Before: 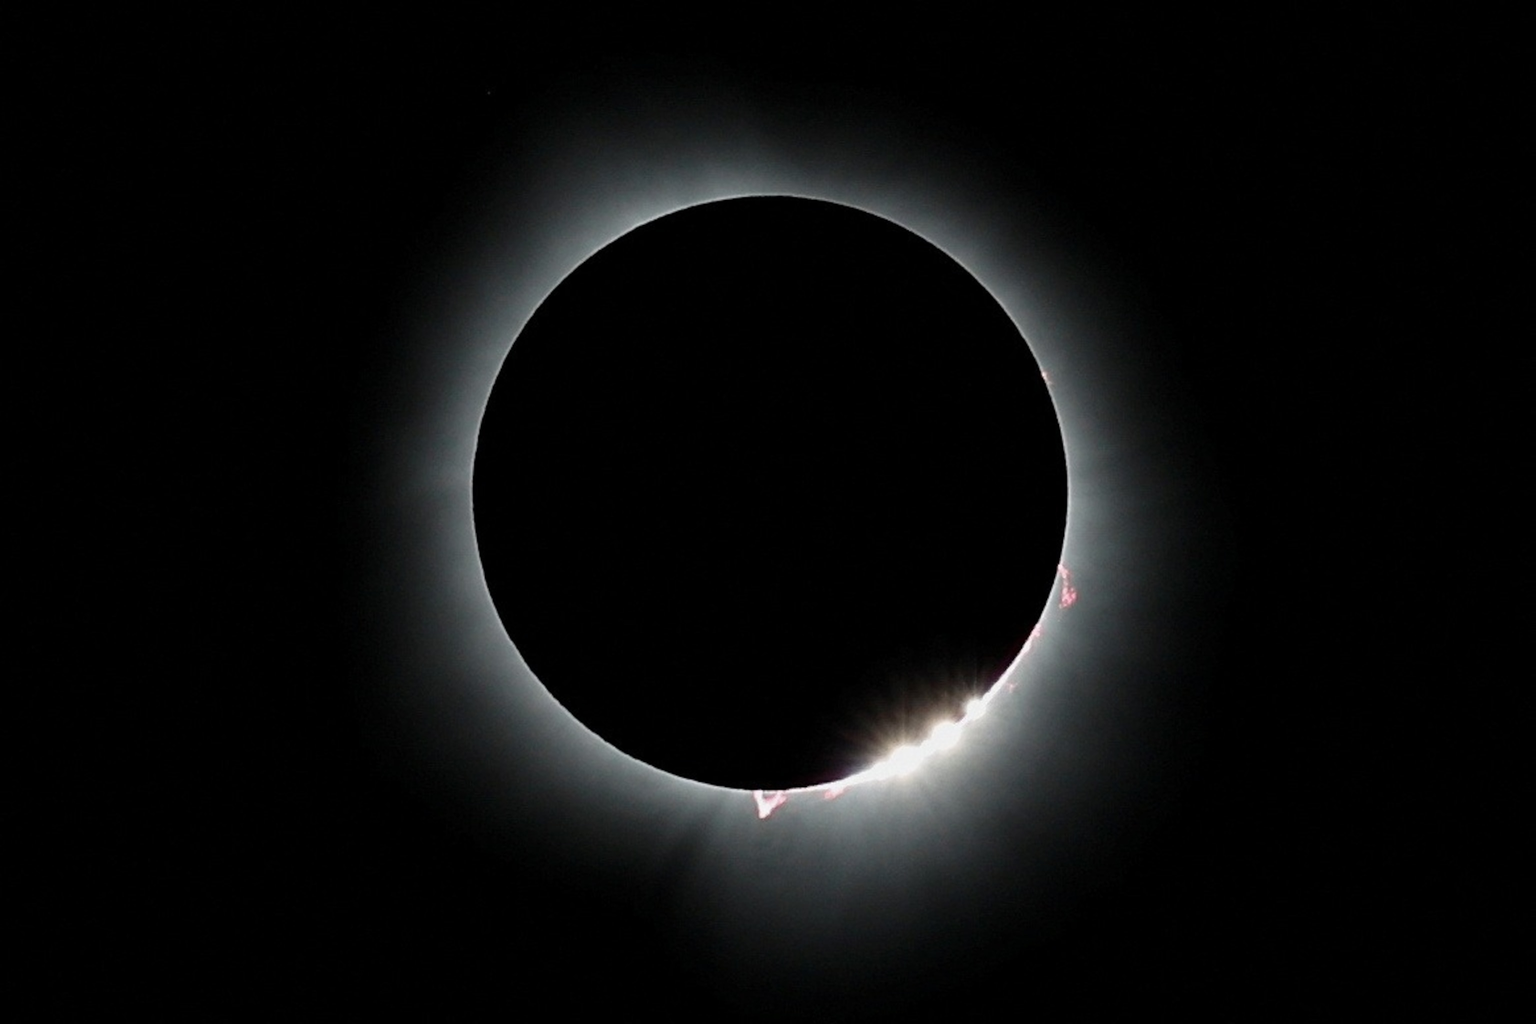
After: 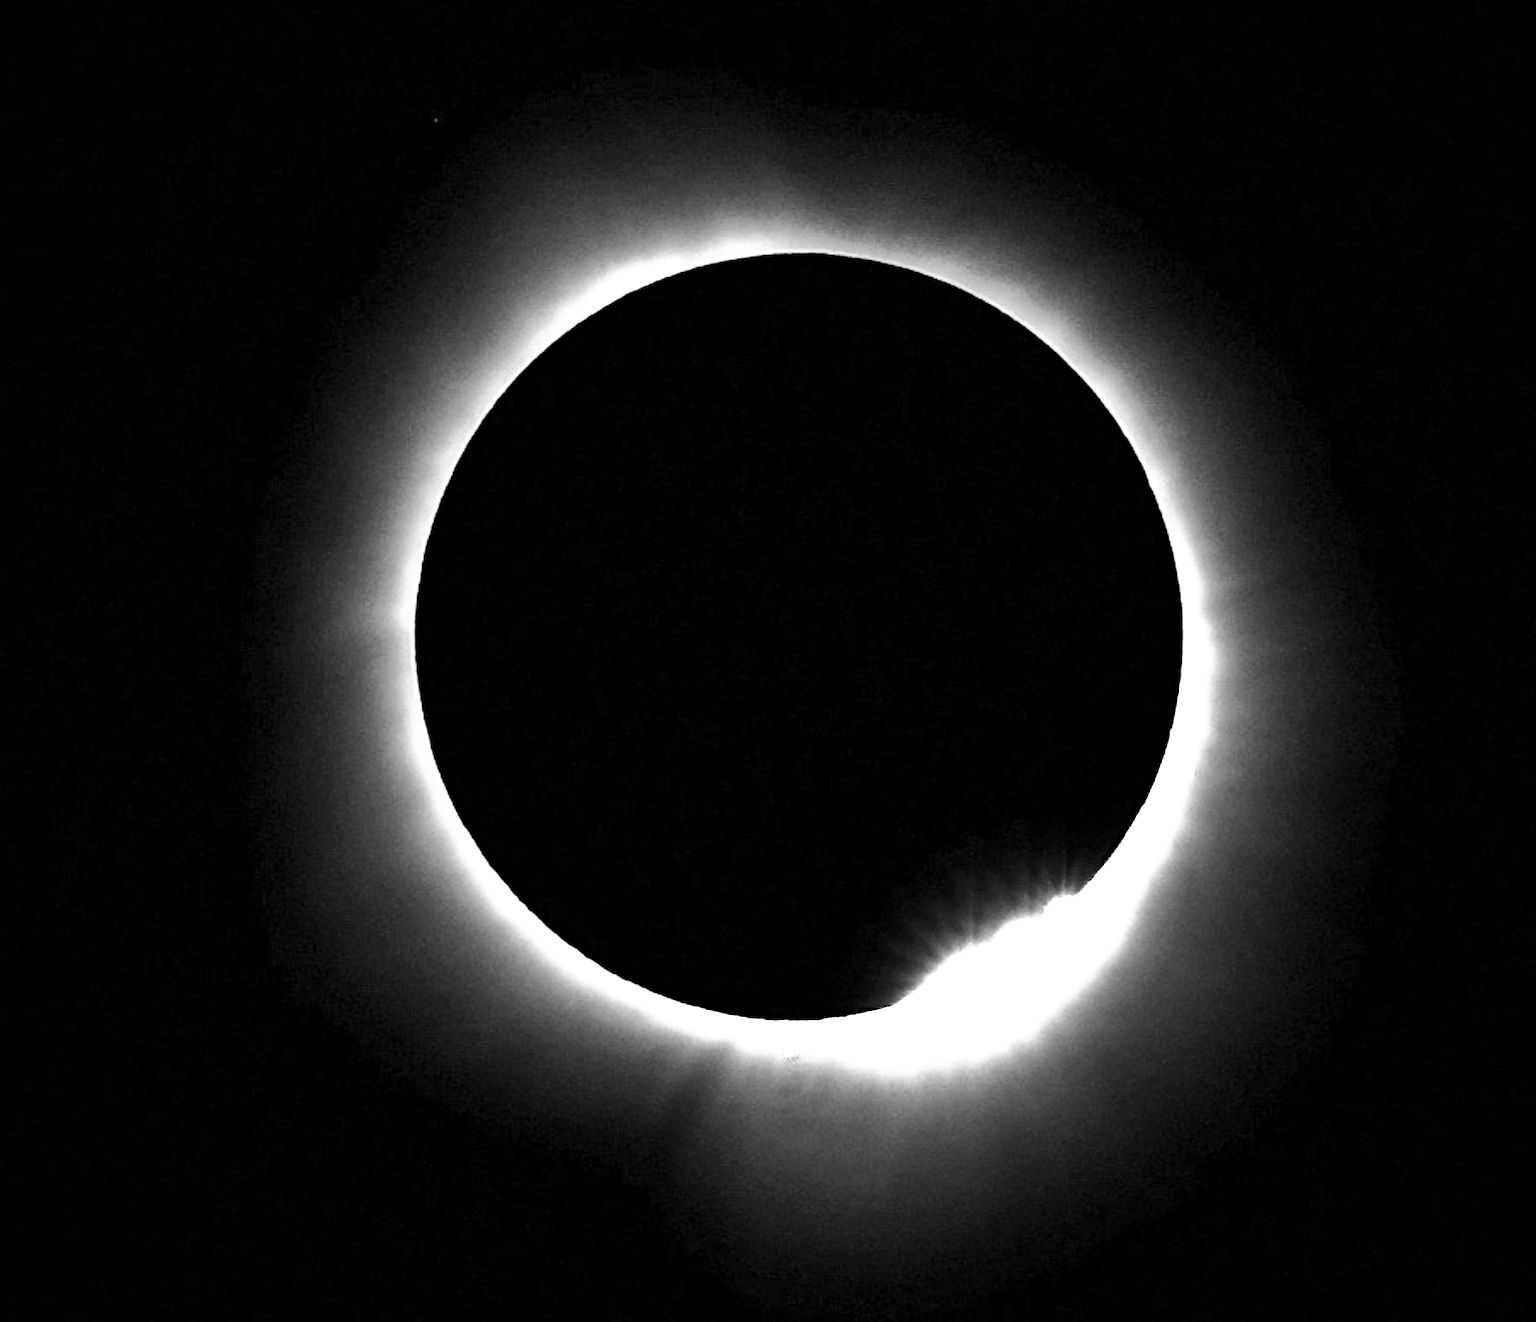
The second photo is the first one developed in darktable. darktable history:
haze removal: compatibility mode true, adaptive false
crop: left 9.88%, right 12.664%
shadows and highlights: soften with gaussian
vignetting: fall-off start 67.15%, brightness -0.442, saturation -0.691, width/height ratio 1.011, unbound false
base curve: curves: ch0 [(0, 0) (0.495, 0.917) (1, 1)], preserve colors none
contrast brightness saturation: contrast 0.04, saturation 0.07
monochrome: on, module defaults
